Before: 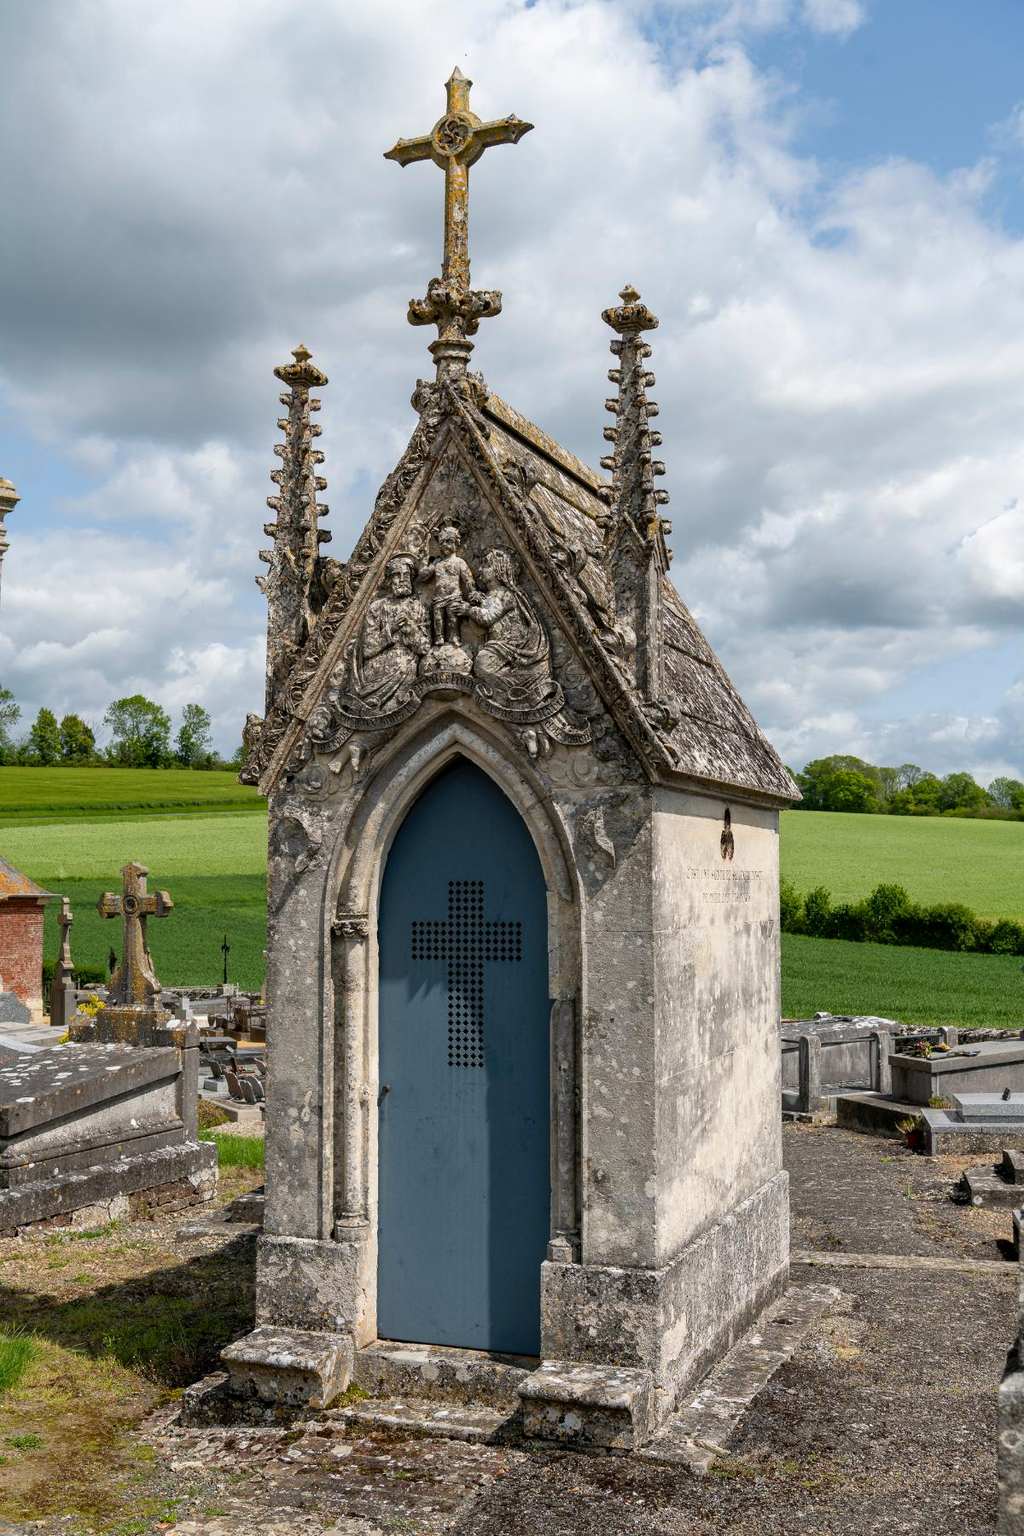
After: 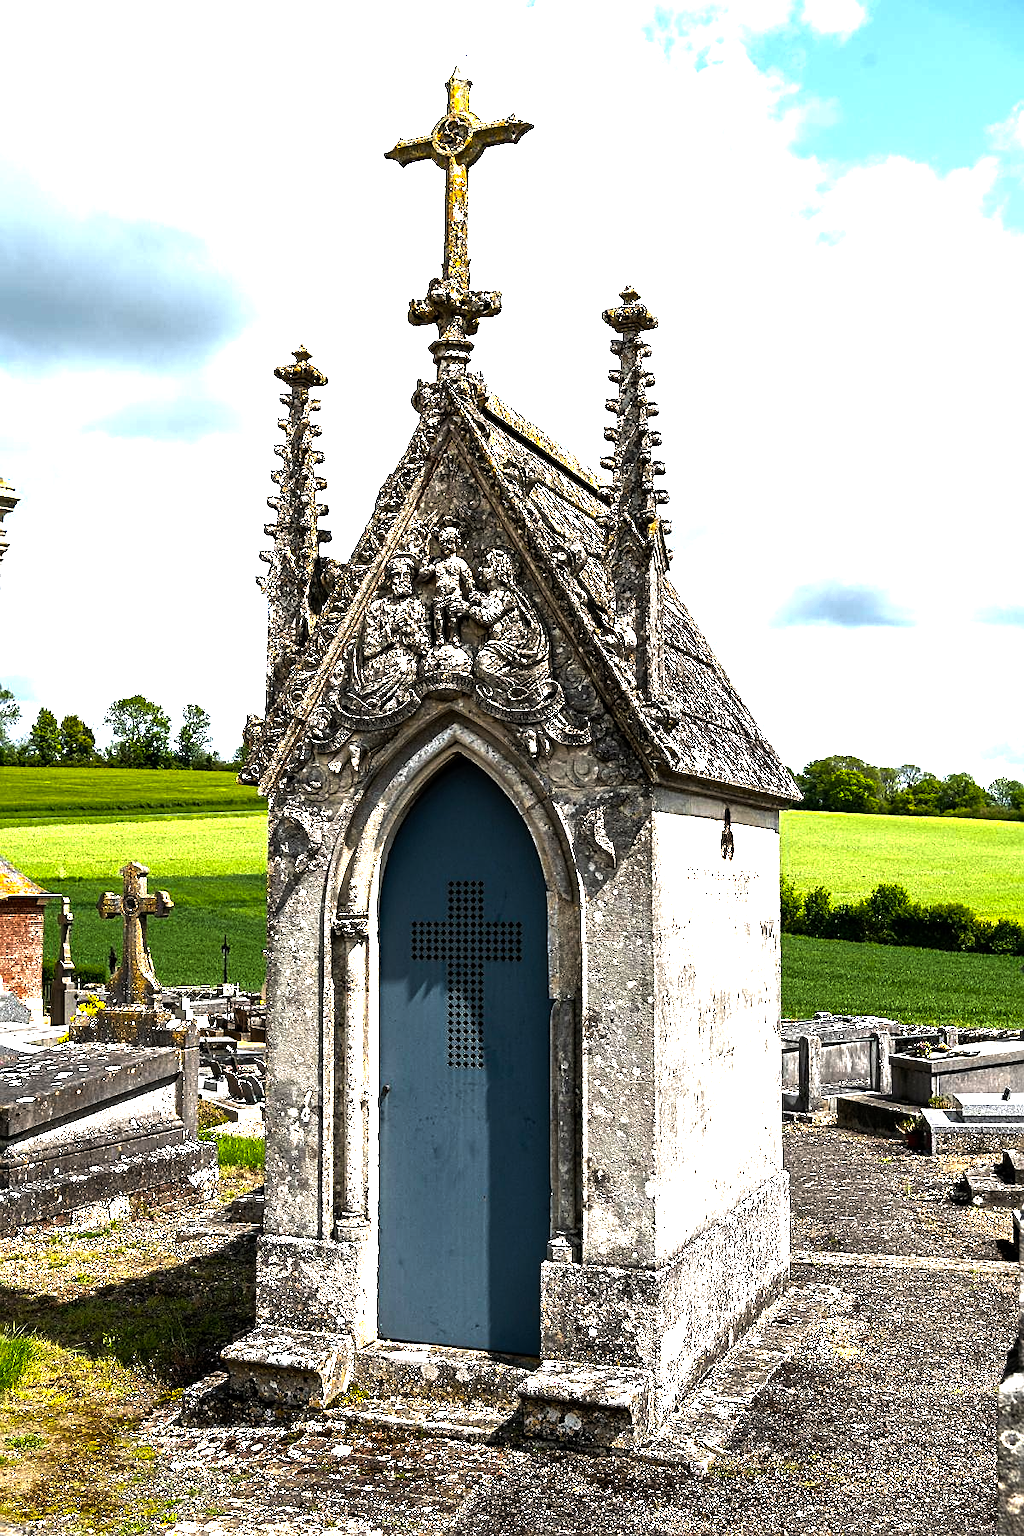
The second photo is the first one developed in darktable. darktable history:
color balance rgb: linear chroma grading › global chroma 9.896%, perceptual saturation grading › global saturation 0.488%, perceptual brilliance grading › highlights 74.724%, perceptual brilliance grading › shadows -29.361%, global vibrance 14.883%
sharpen: on, module defaults
